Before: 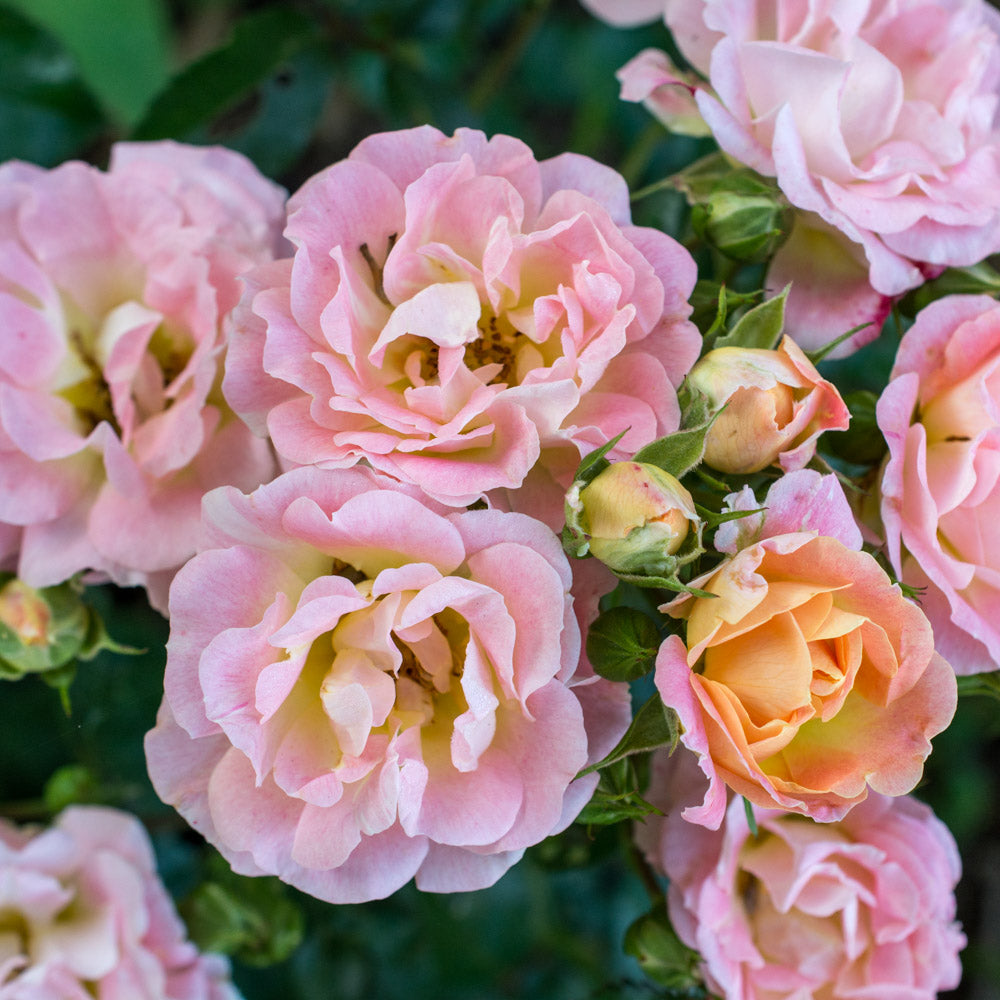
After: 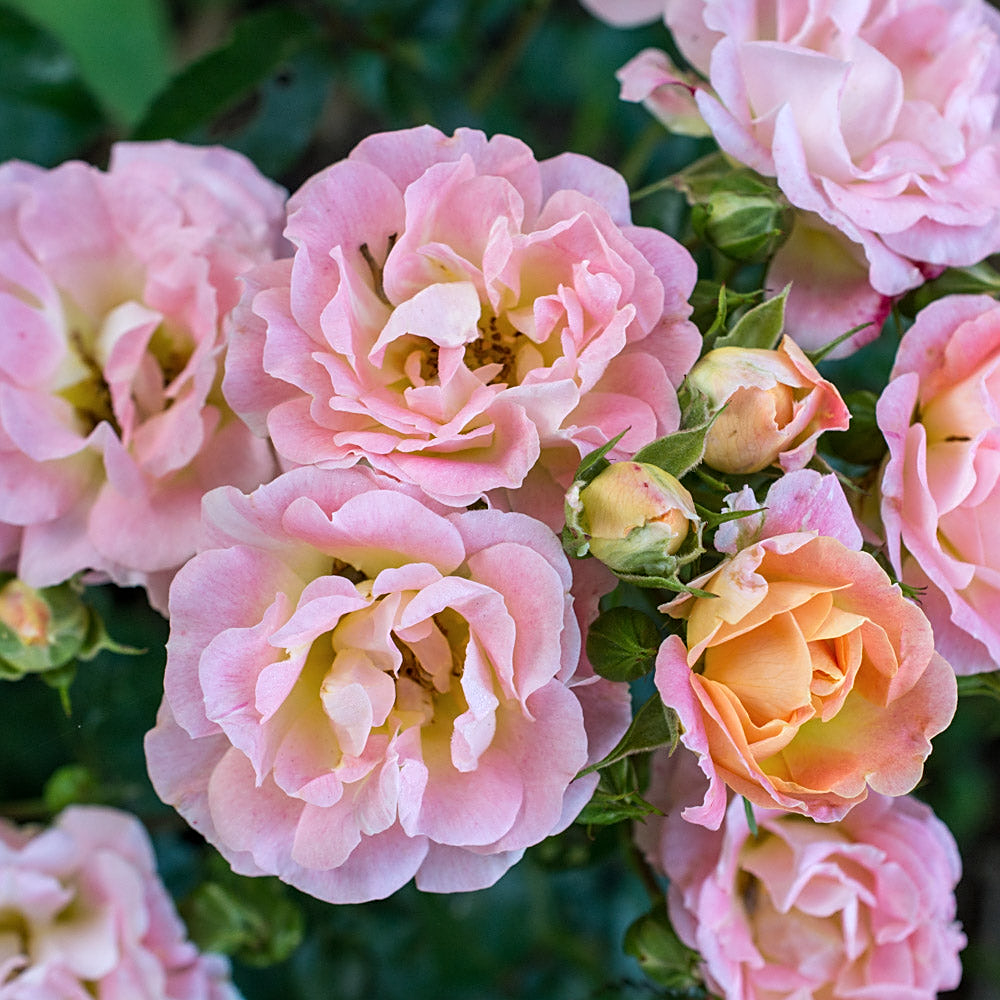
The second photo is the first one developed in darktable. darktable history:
sharpen: on, module defaults
color calibration: illuminant custom, x 0.348, y 0.366, temperature 4940.58 K
